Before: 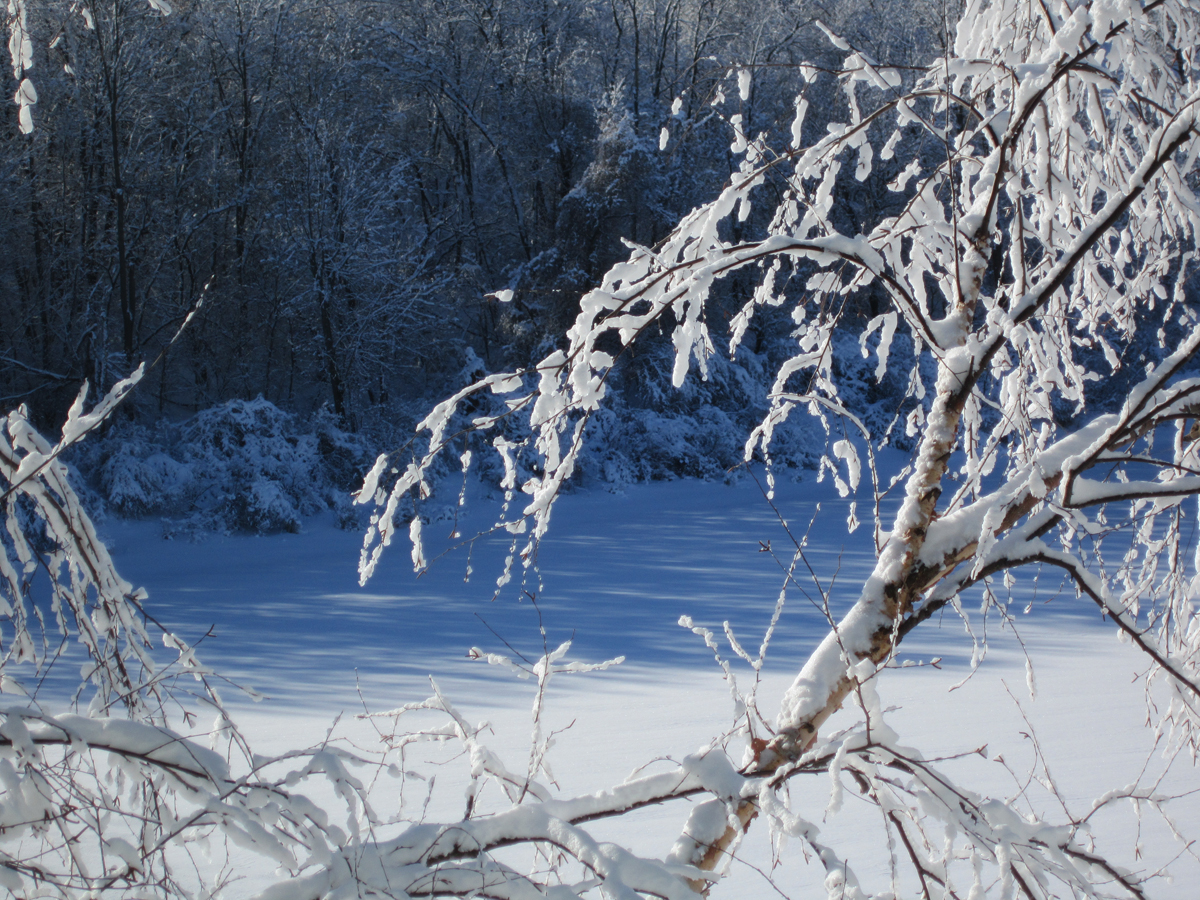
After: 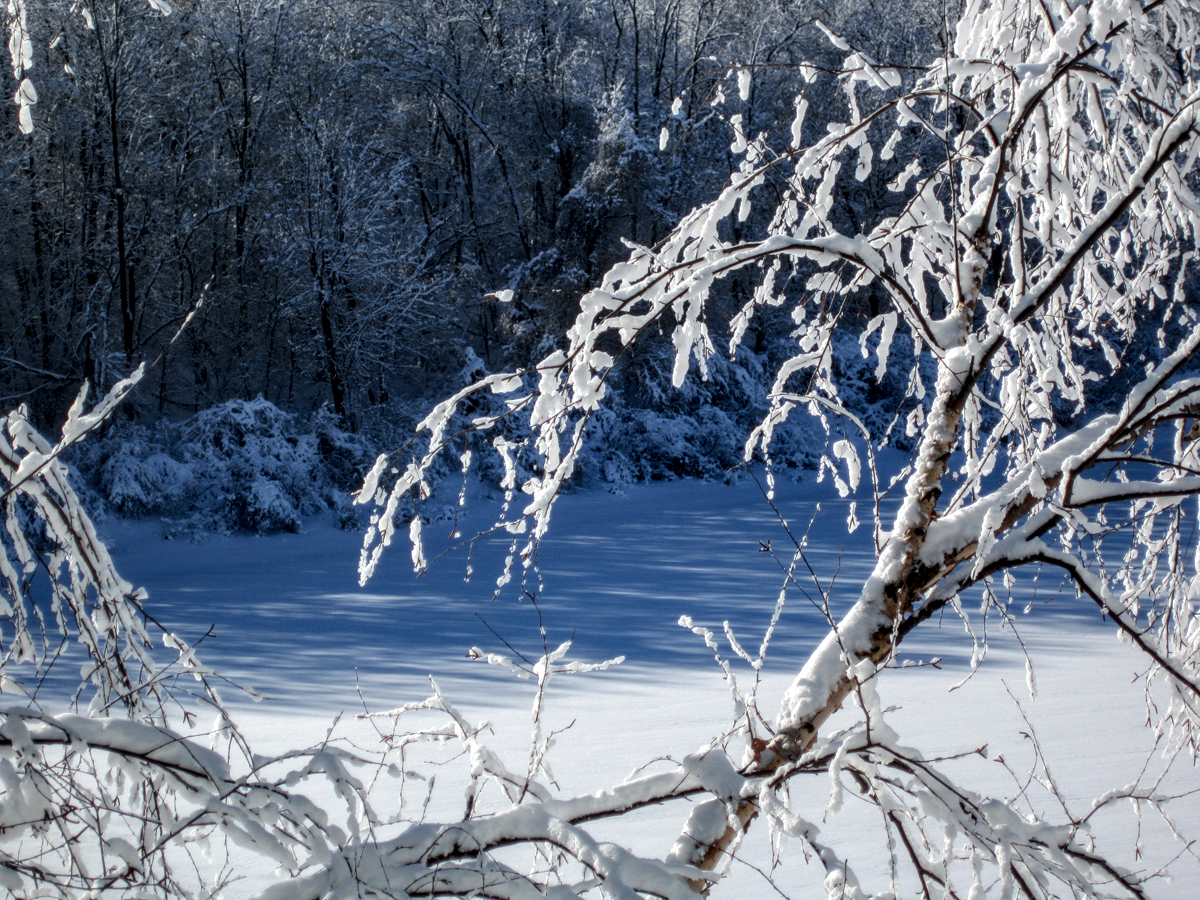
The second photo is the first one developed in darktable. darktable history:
shadows and highlights: shadows 25, highlights -25
local contrast: highlights 20%, shadows 70%, detail 170%
